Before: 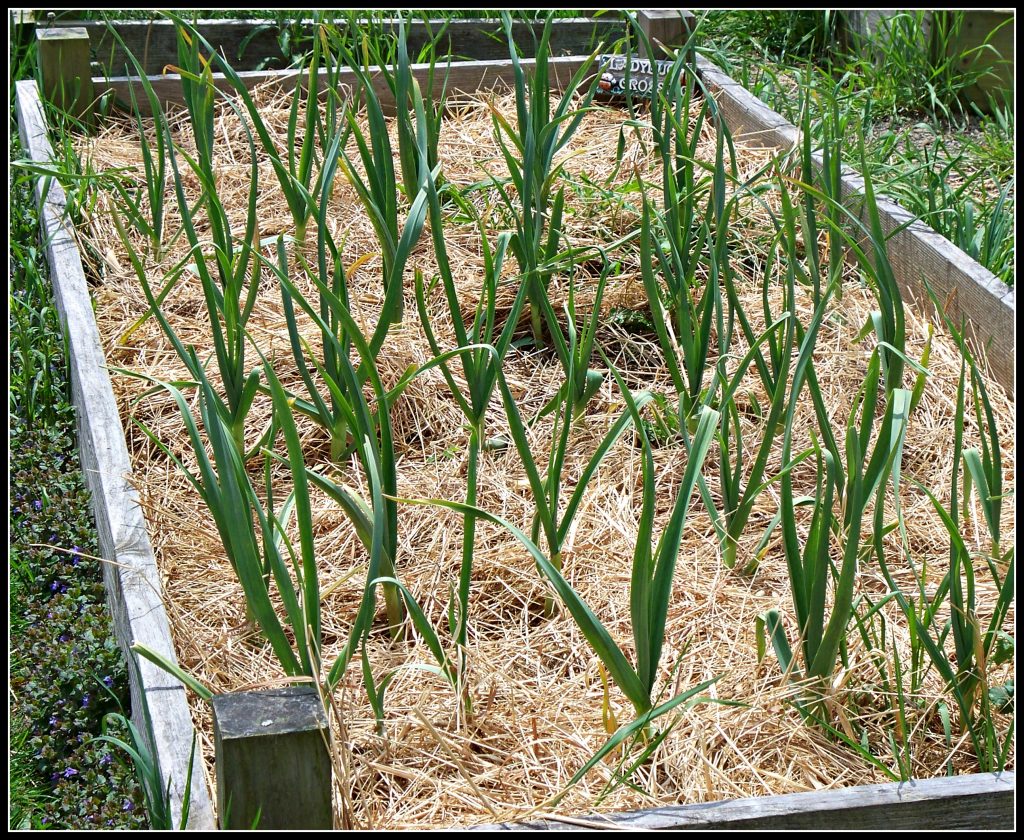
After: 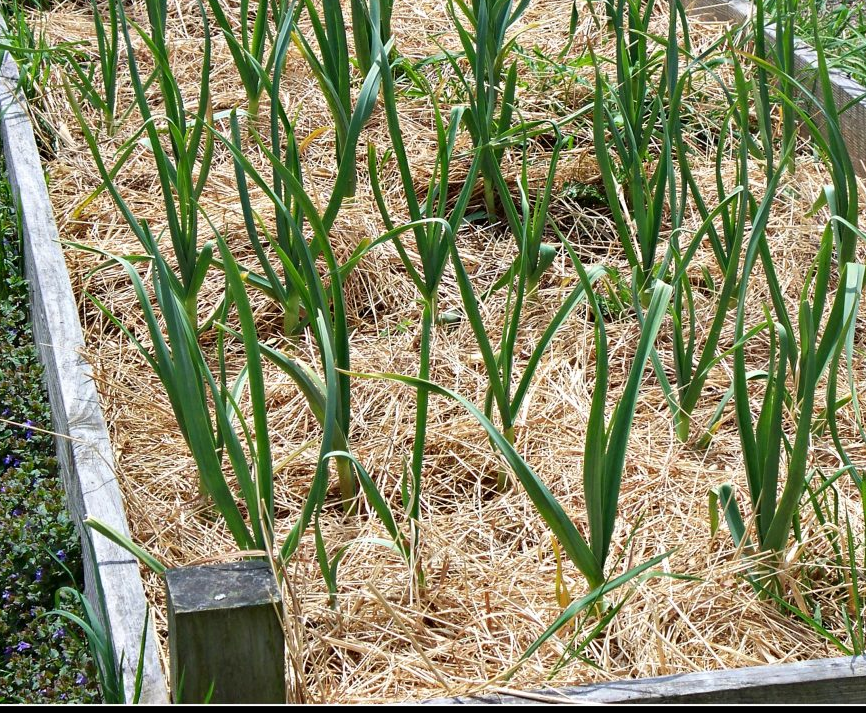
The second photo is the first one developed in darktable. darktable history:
crop and rotate: left 4.664%, top 15.039%, right 10.688%
